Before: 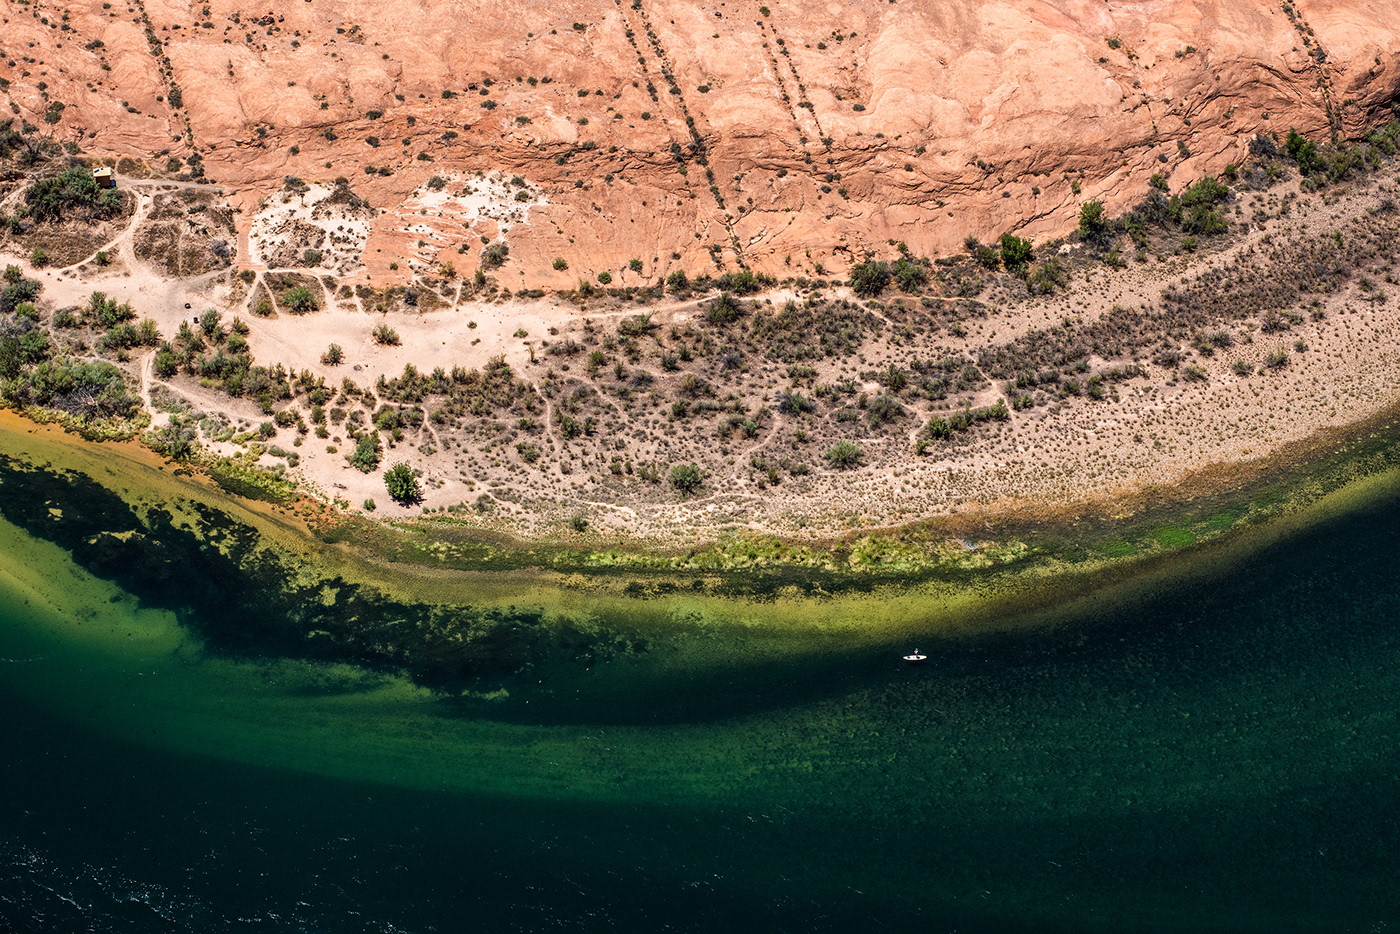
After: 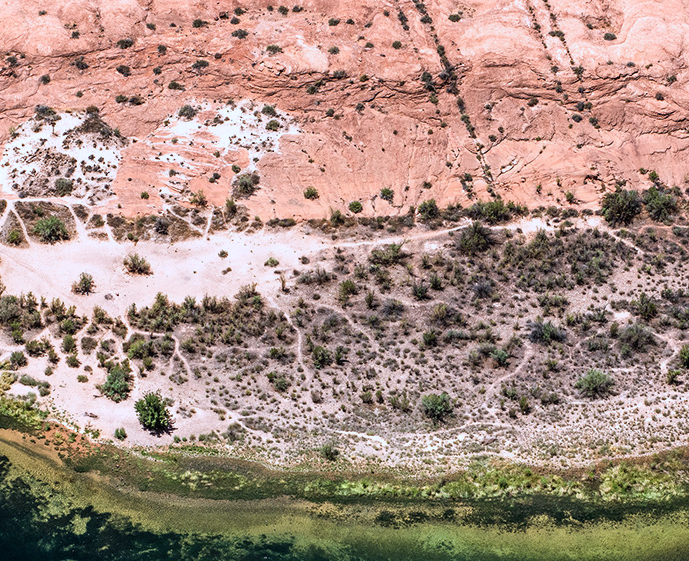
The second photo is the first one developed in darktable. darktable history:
crop: left 17.835%, top 7.675%, right 32.881%, bottom 32.213%
color correction: highlights a* -2.24, highlights b* -18.1
shadows and highlights: shadows 0, highlights 40
